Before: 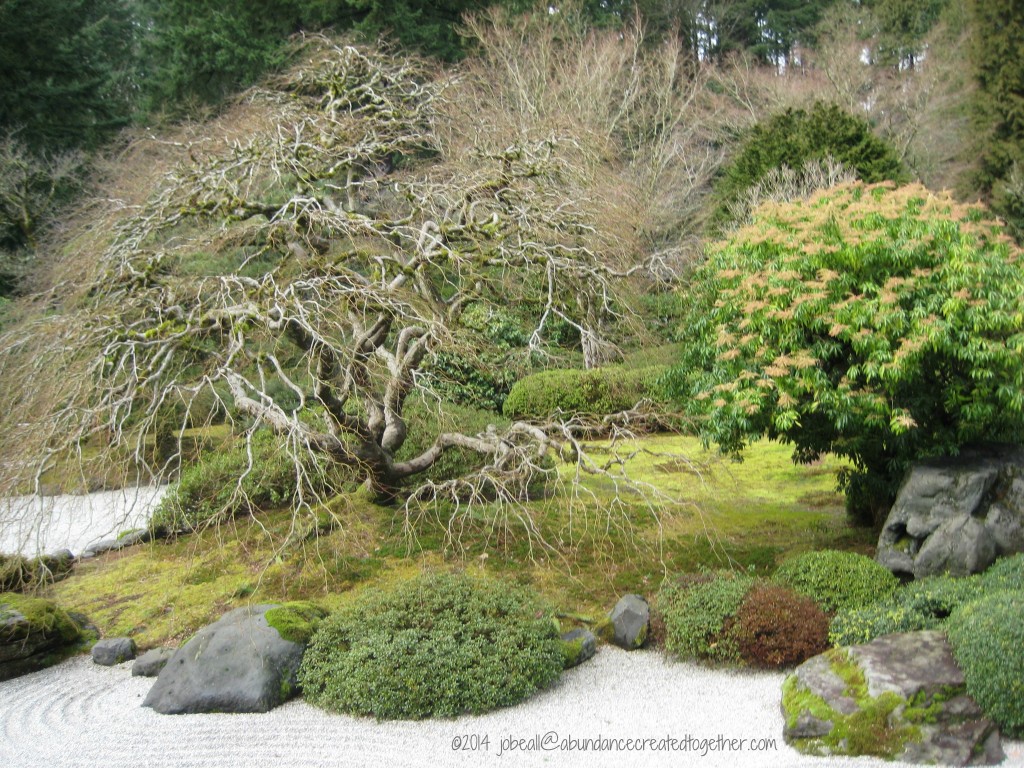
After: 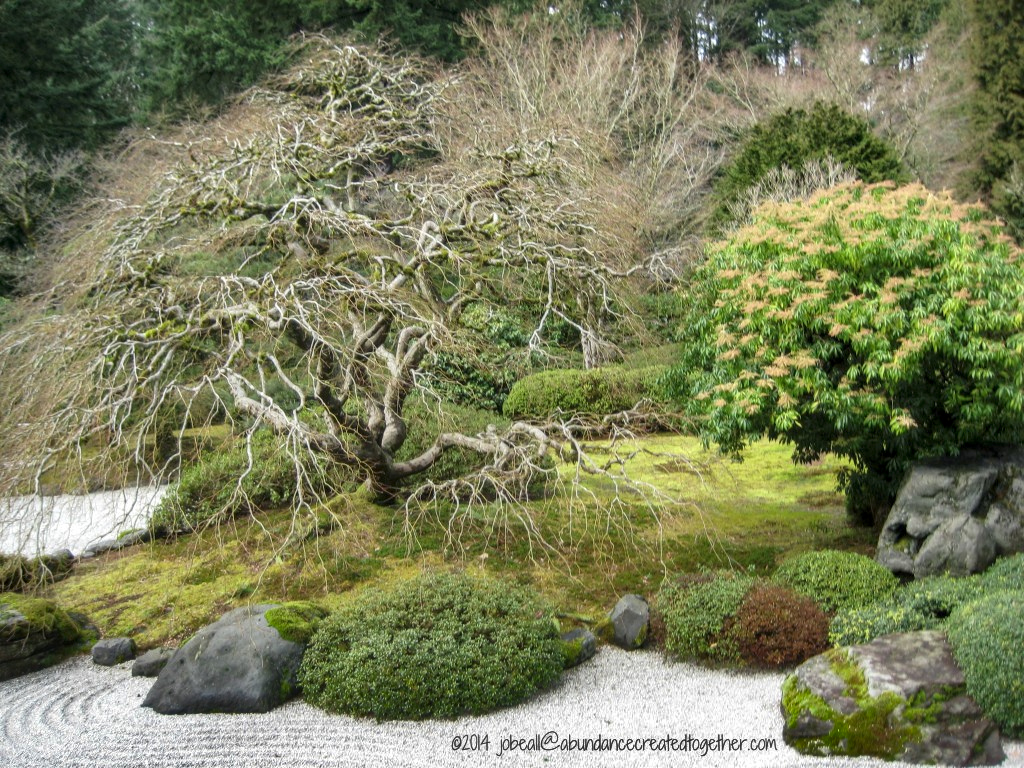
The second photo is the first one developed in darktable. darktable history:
shadows and highlights: shadows 19.13, highlights -83.41, soften with gaussian
local contrast: on, module defaults
exposure: compensate exposure bias true, compensate highlight preservation false
